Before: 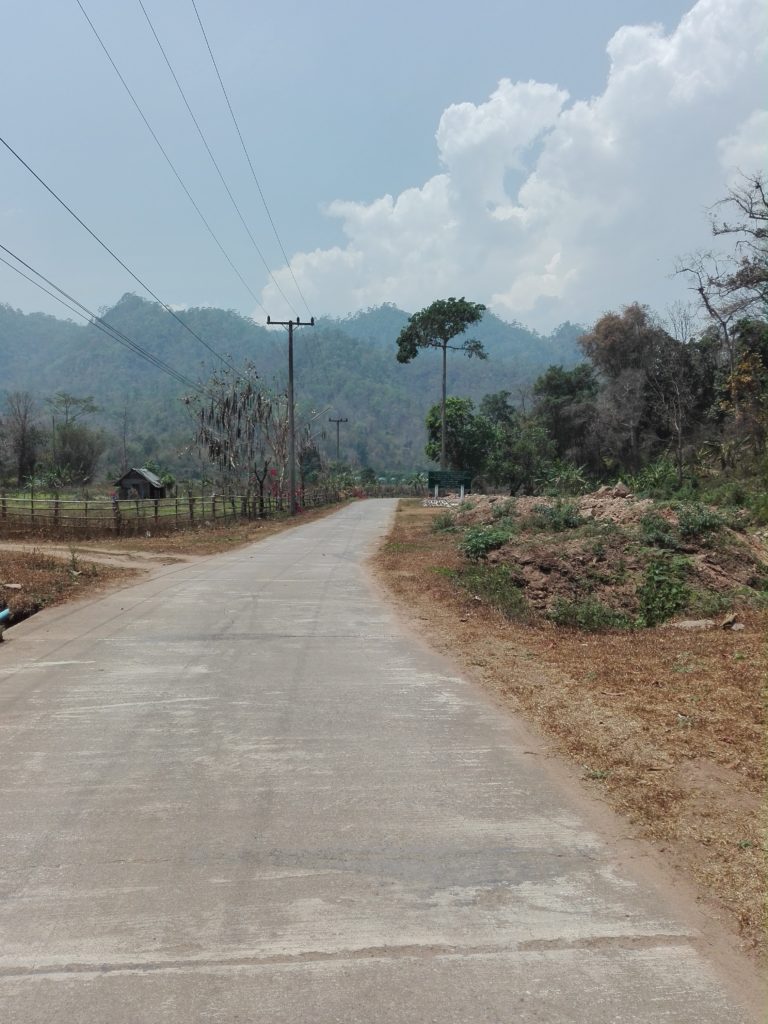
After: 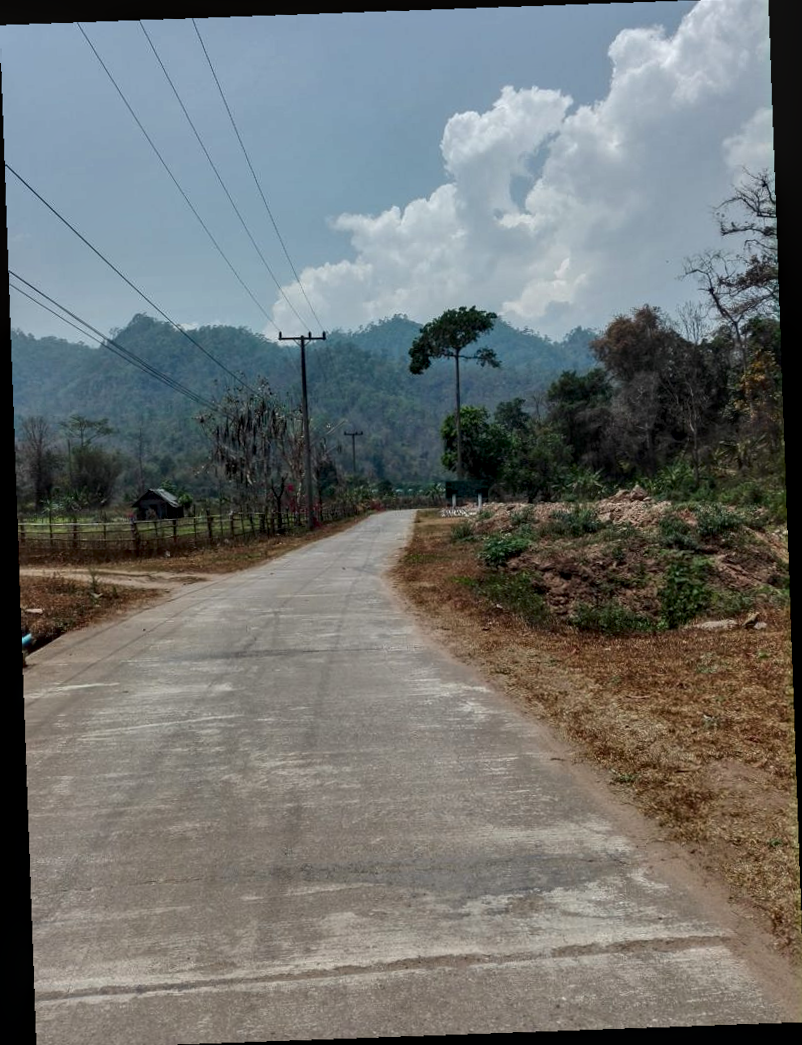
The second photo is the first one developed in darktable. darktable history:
rotate and perspective: rotation -2.56°, automatic cropping off
crop and rotate: angle -0.5°
contrast brightness saturation: brightness -0.2, saturation 0.08
contrast equalizer: octaves 7, y [[0.6 ×6], [0.55 ×6], [0 ×6], [0 ×6], [0 ×6]], mix 0.3
local contrast: highlights 55%, shadows 52%, detail 130%, midtone range 0.452
